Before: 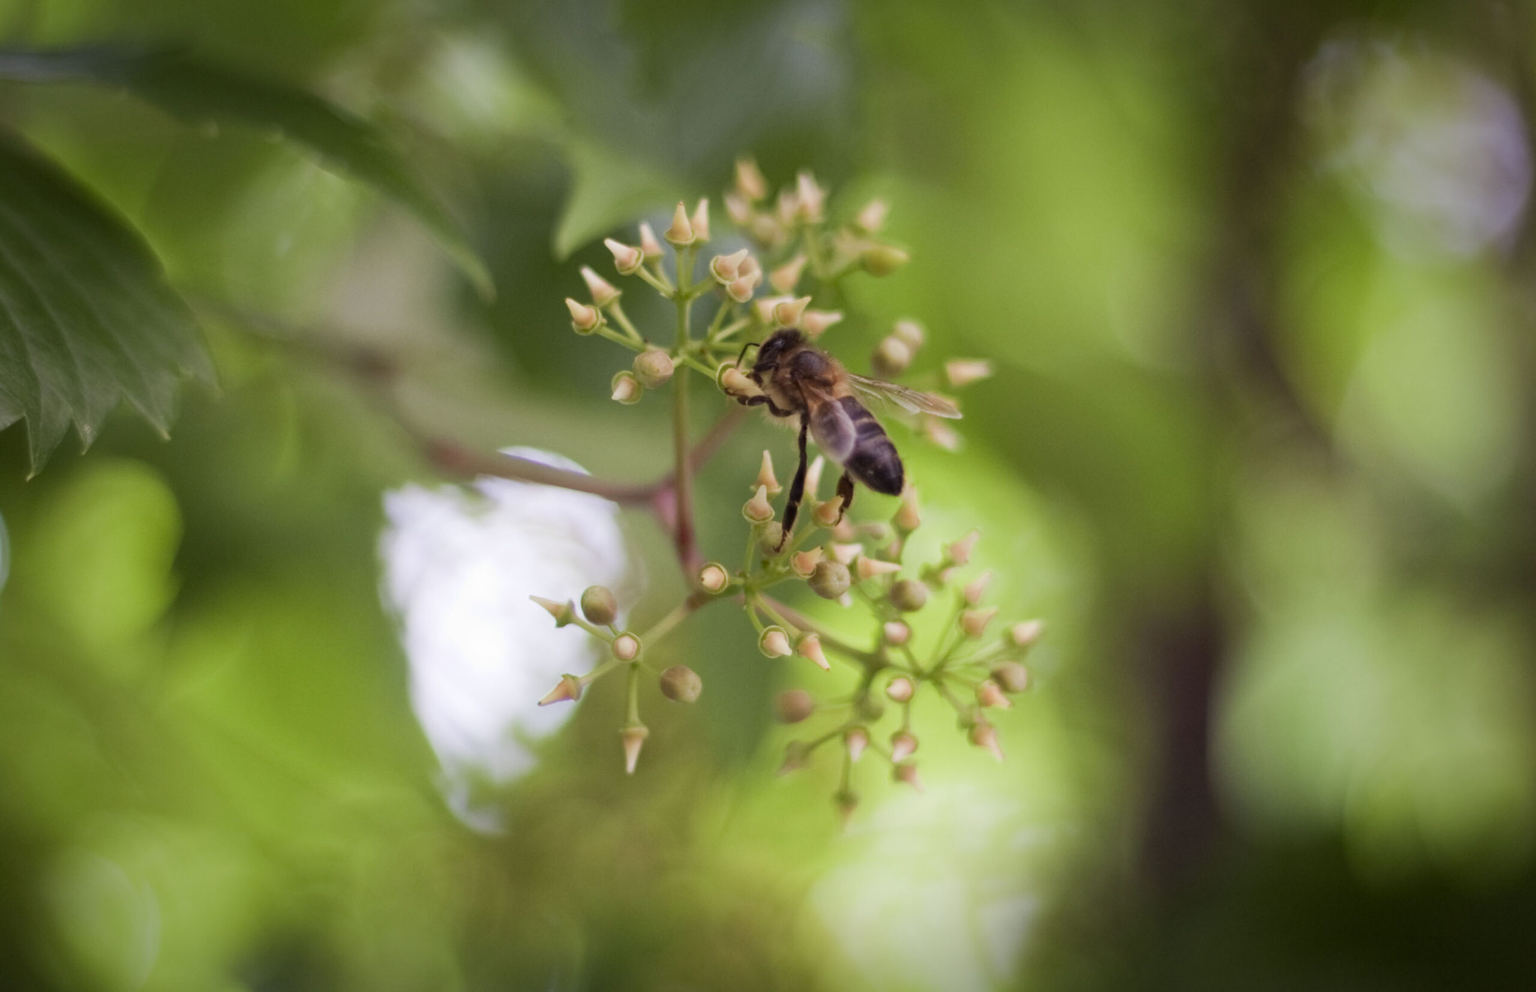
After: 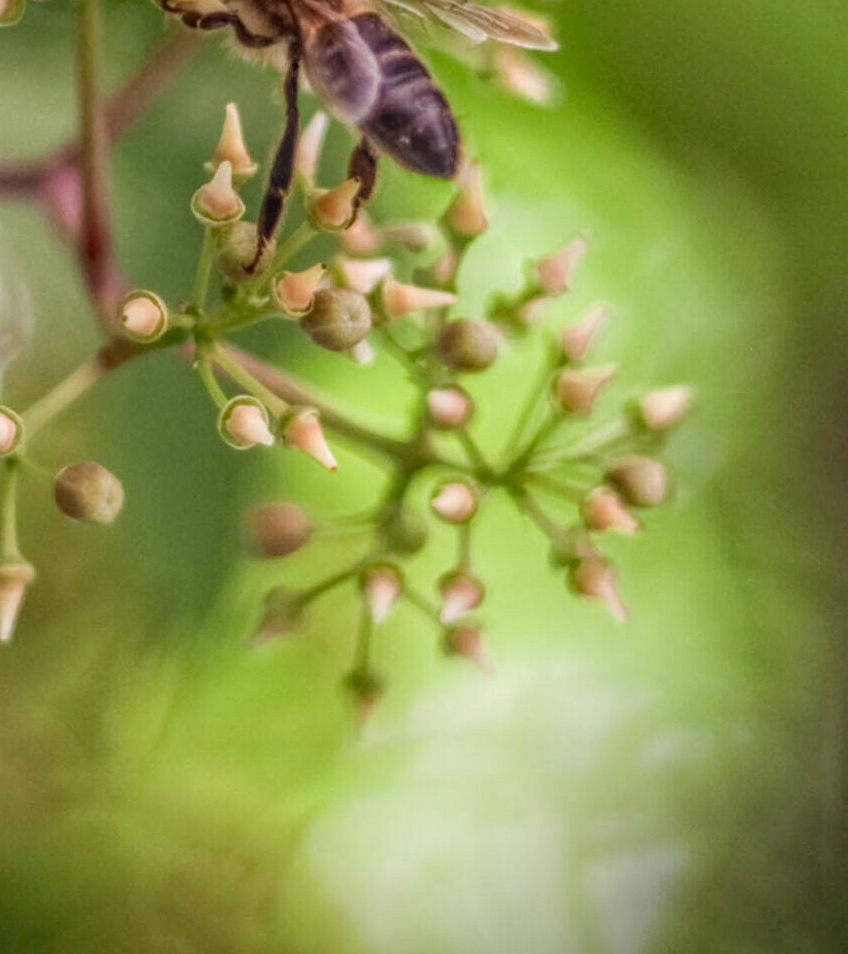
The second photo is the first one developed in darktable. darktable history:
crop: left 40.878%, top 39.176%, right 25.993%, bottom 3.081%
local contrast: highlights 0%, shadows 0%, detail 200%, midtone range 0.25
